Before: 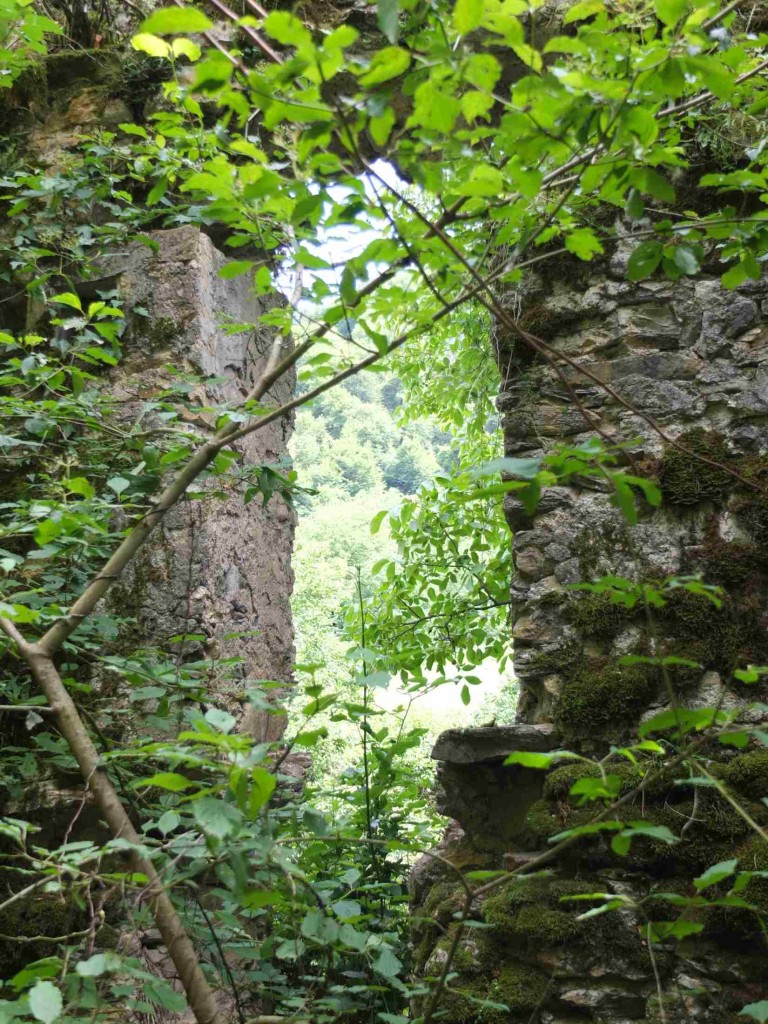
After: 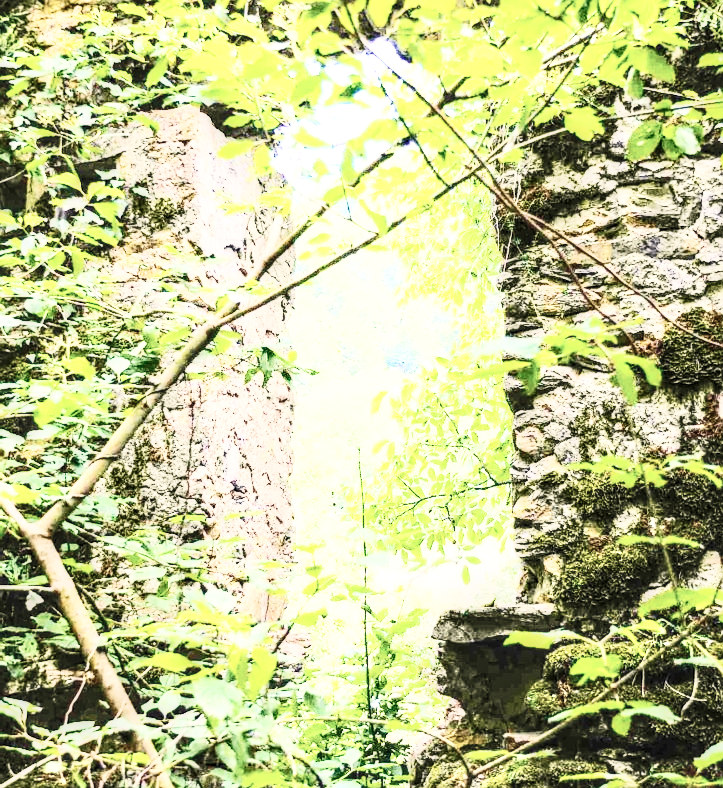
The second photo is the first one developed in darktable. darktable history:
exposure: black level correction 0, exposure 1.278 EV, compensate exposure bias true, compensate highlight preservation false
sharpen: radius 1.024
base curve: curves: ch0 [(0, 0) (0.036, 0.025) (0.121, 0.166) (0.206, 0.329) (0.605, 0.79) (1, 1)], preserve colors none
crop and rotate: angle 0.052°, top 11.682%, right 5.722%, bottom 11.264%
contrast brightness saturation: contrast 0.584, brightness 0.574, saturation -0.329
local contrast: highlights 22%, detail 150%
color balance rgb: highlights gain › chroma 3.791%, highlights gain › hue 57.84°, perceptual saturation grading › global saturation 20%, perceptual saturation grading › highlights -25.056%, perceptual saturation grading › shadows 25.432%, global vibrance 20%
haze removal: compatibility mode true, adaptive false
